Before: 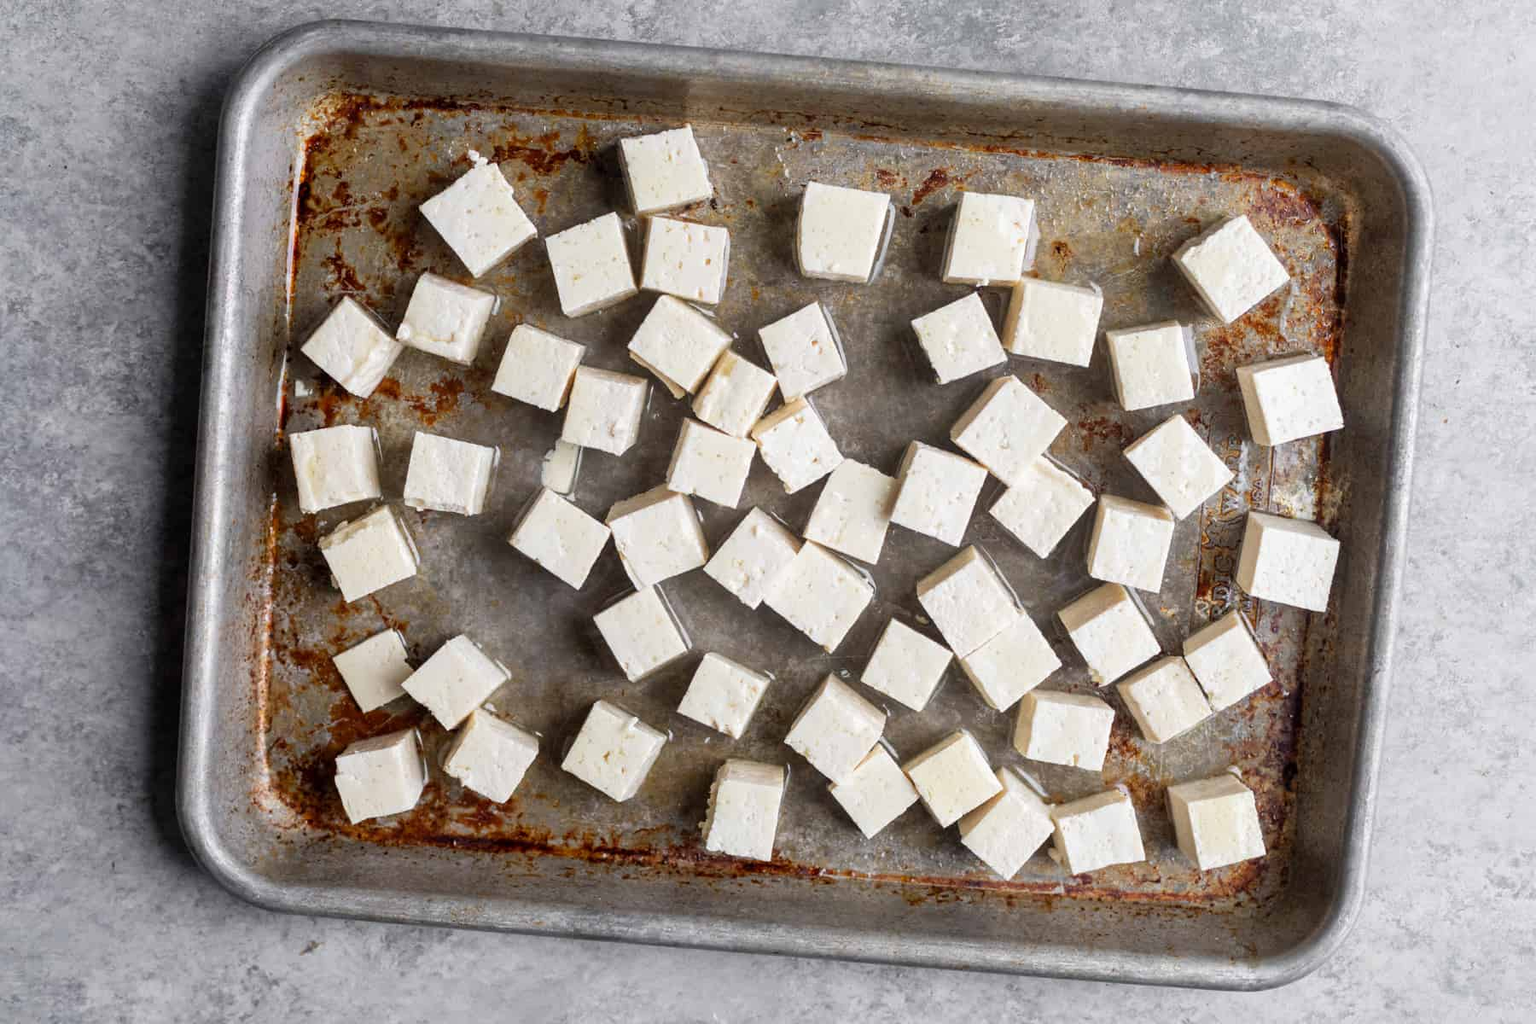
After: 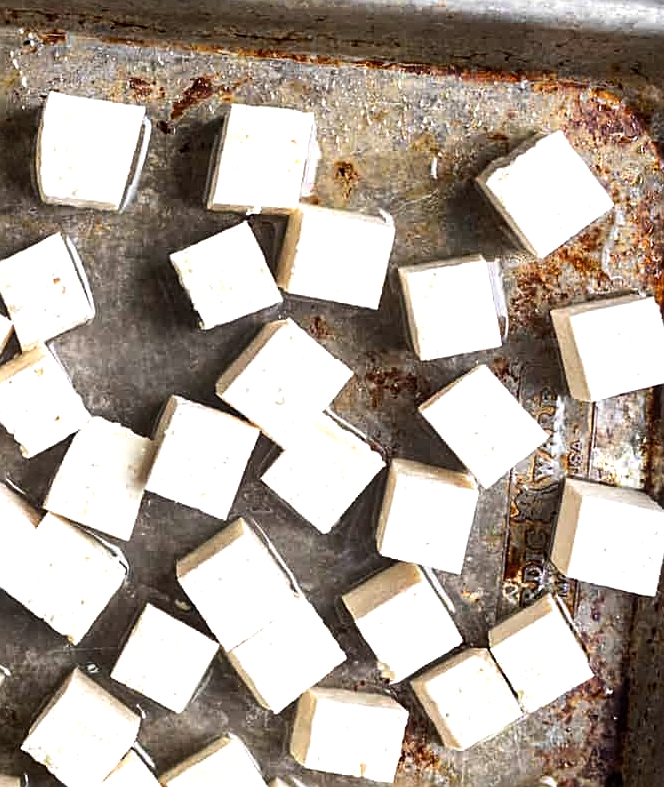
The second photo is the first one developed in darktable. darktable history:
sharpen: on, module defaults
crop and rotate: left 49.936%, top 10.094%, right 13.136%, bottom 24.256%
tone equalizer: -8 EV -0.75 EV, -7 EV -0.7 EV, -6 EV -0.6 EV, -5 EV -0.4 EV, -3 EV 0.4 EV, -2 EV 0.6 EV, -1 EV 0.7 EV, +0 EV 0.75 EV, edges refinement/feathering 500, mask exposure compensation -1.57 EV, preserve details no
